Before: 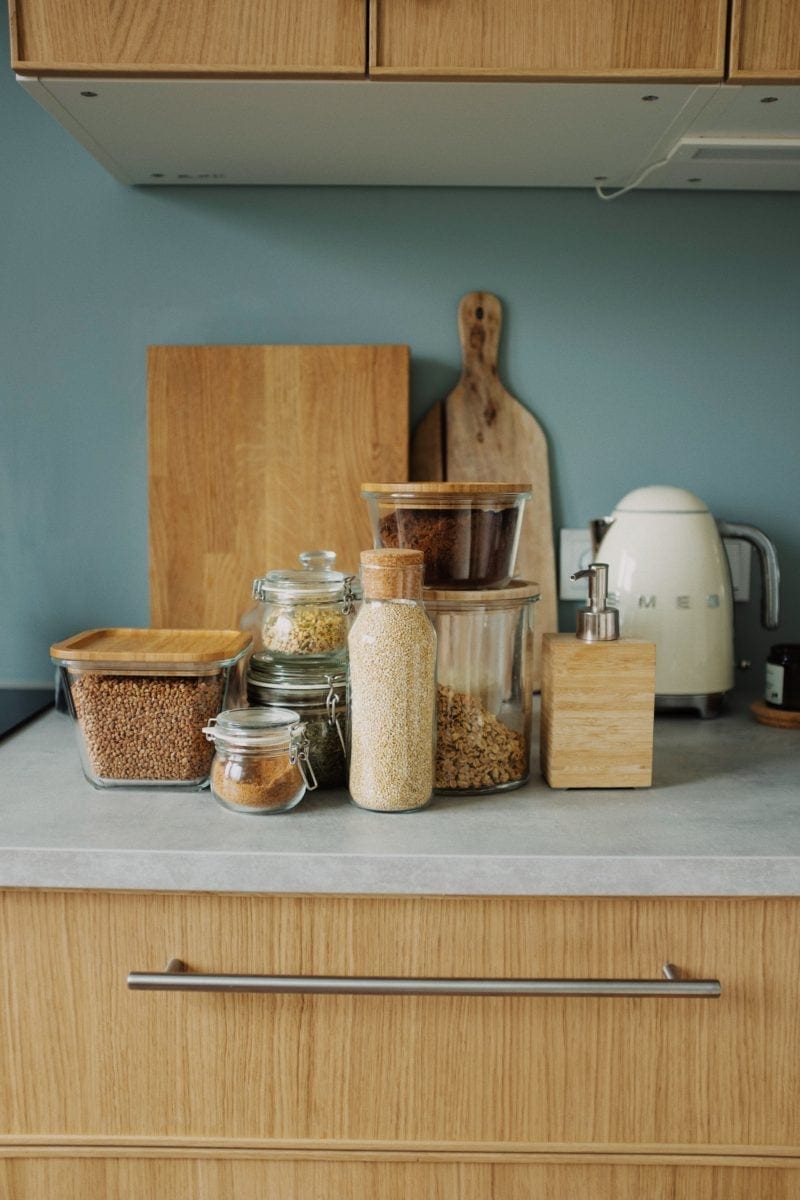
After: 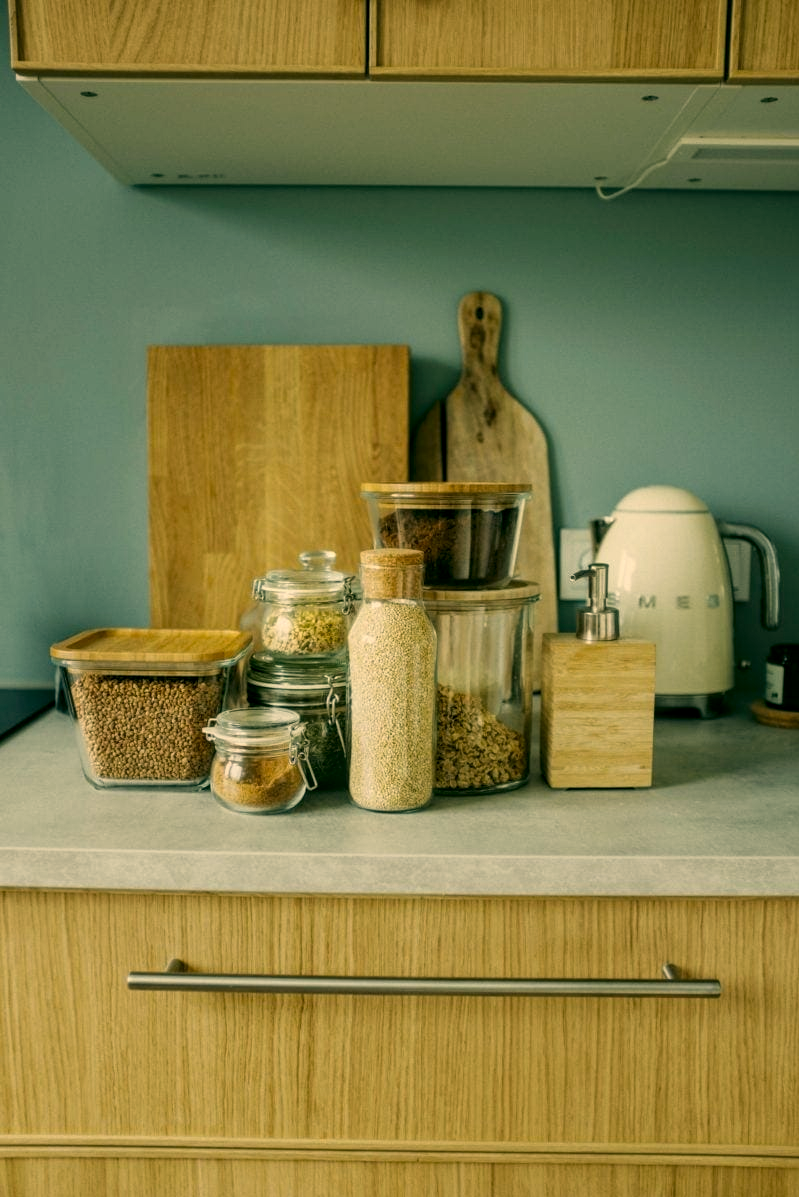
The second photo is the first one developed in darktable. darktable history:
crop: top 0.071%, bottom 0.116%
color correction: highlights a* 5.27, highlights b* 24.11, shadows a* -16.2, shadows b* 3.73
local contrast: detail 130%
